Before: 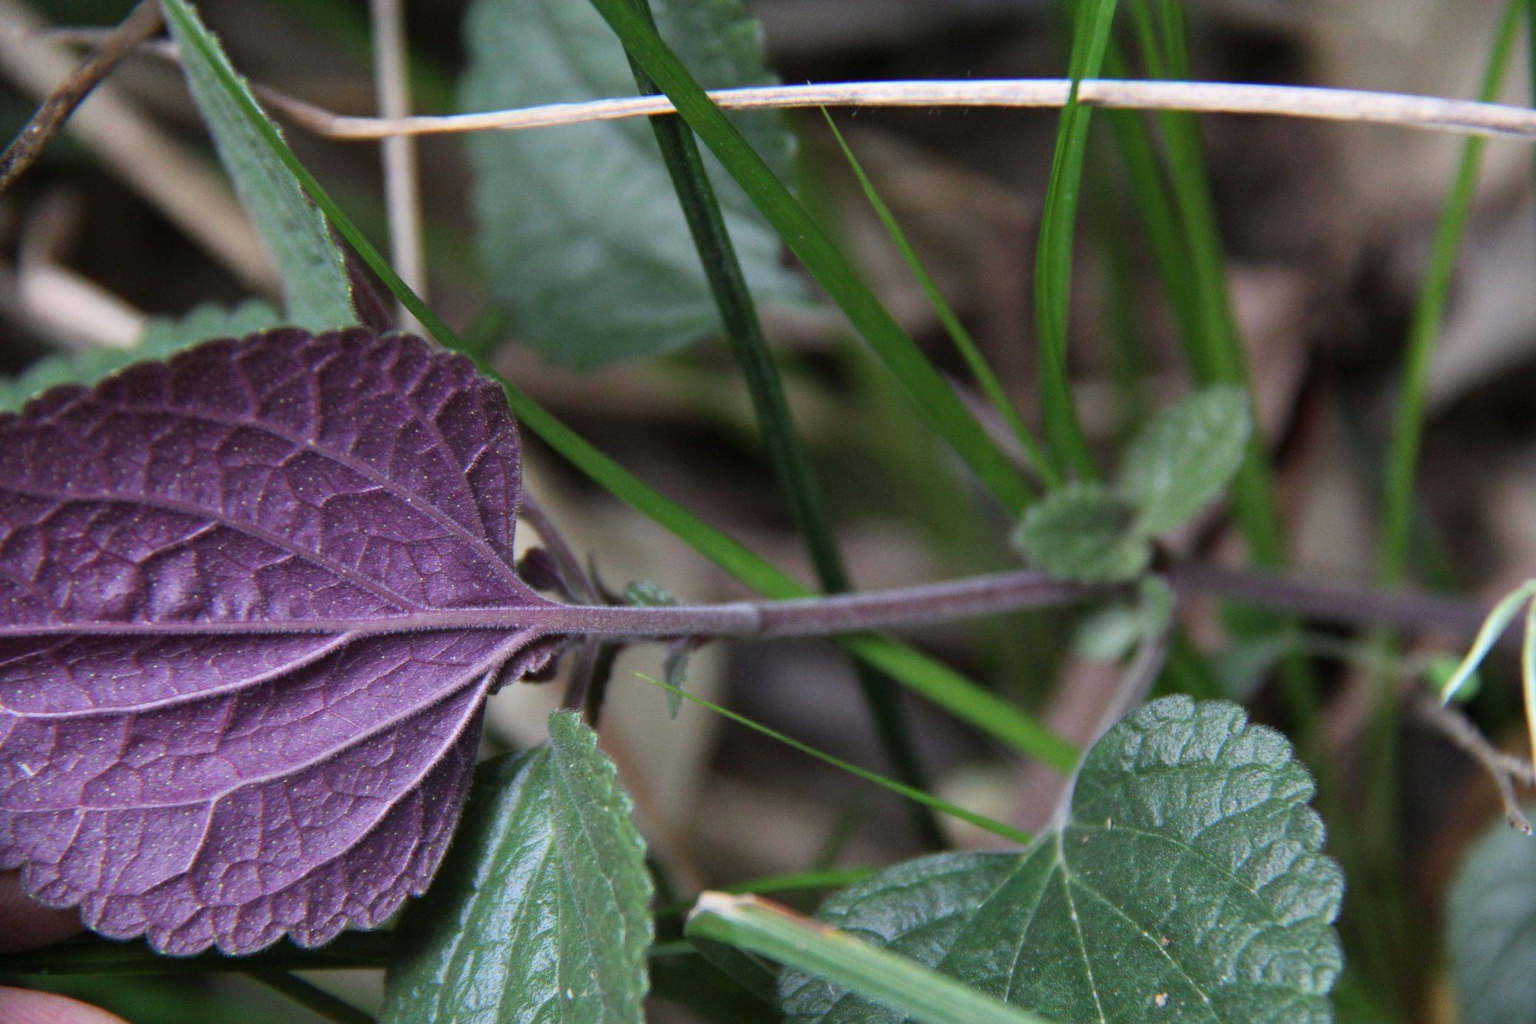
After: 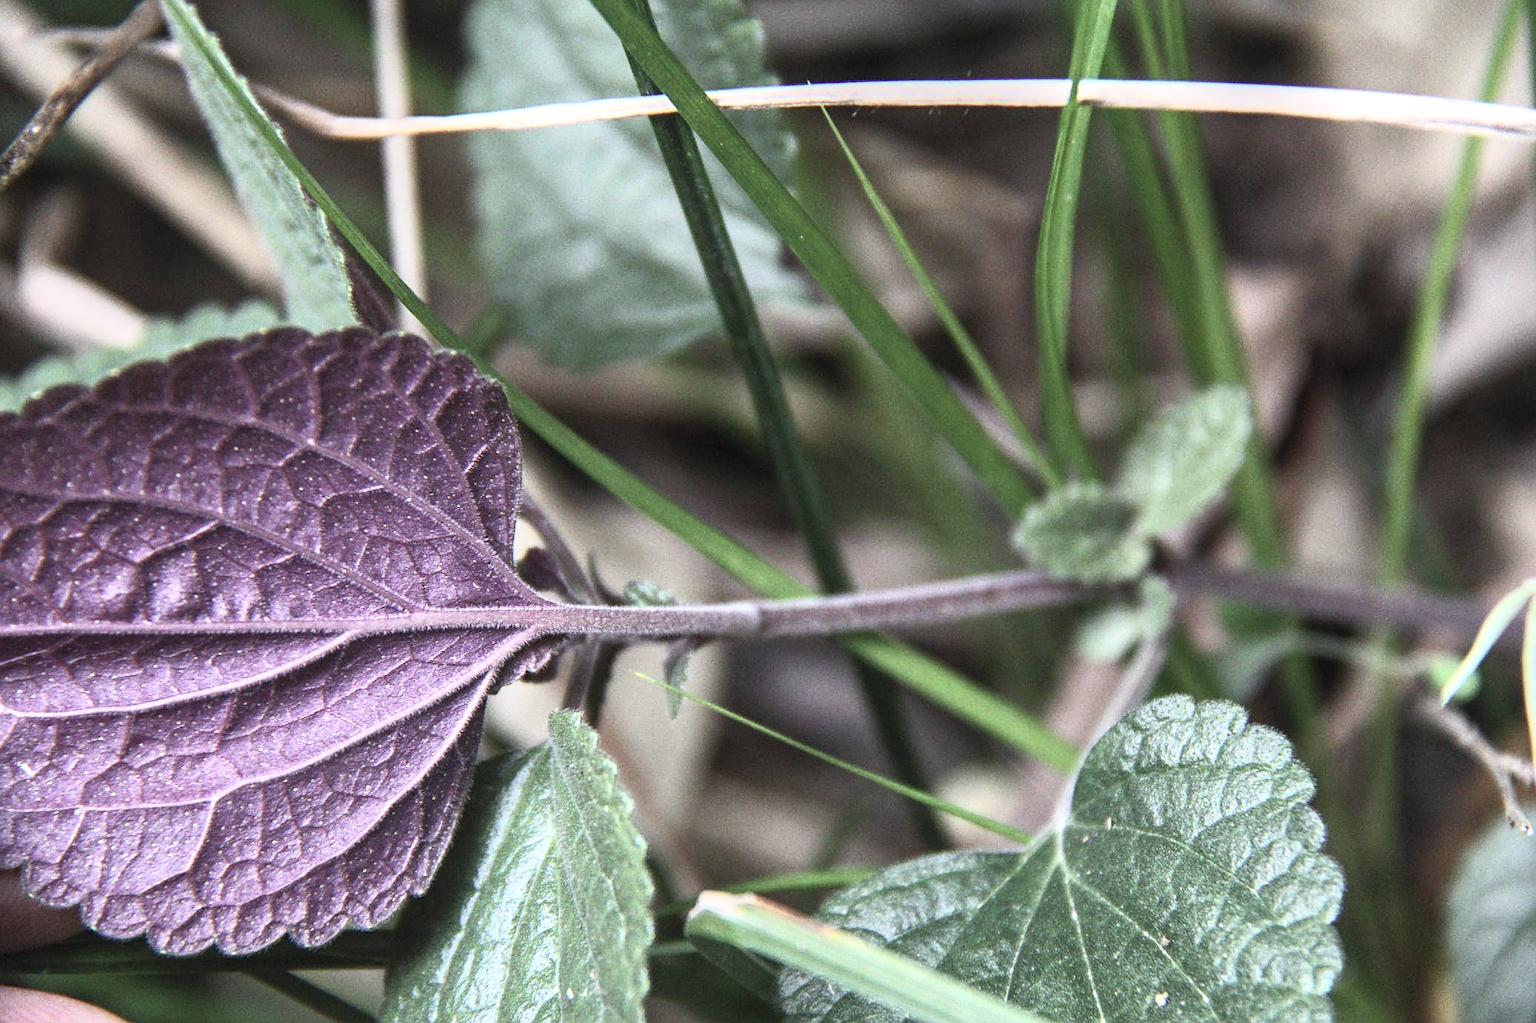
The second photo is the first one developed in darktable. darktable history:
sharpen: on, module defaults
contrast brightness saturation: contrast 0.442, brightness 0.549, saturation -0.21
local contrast: on, module defaults
